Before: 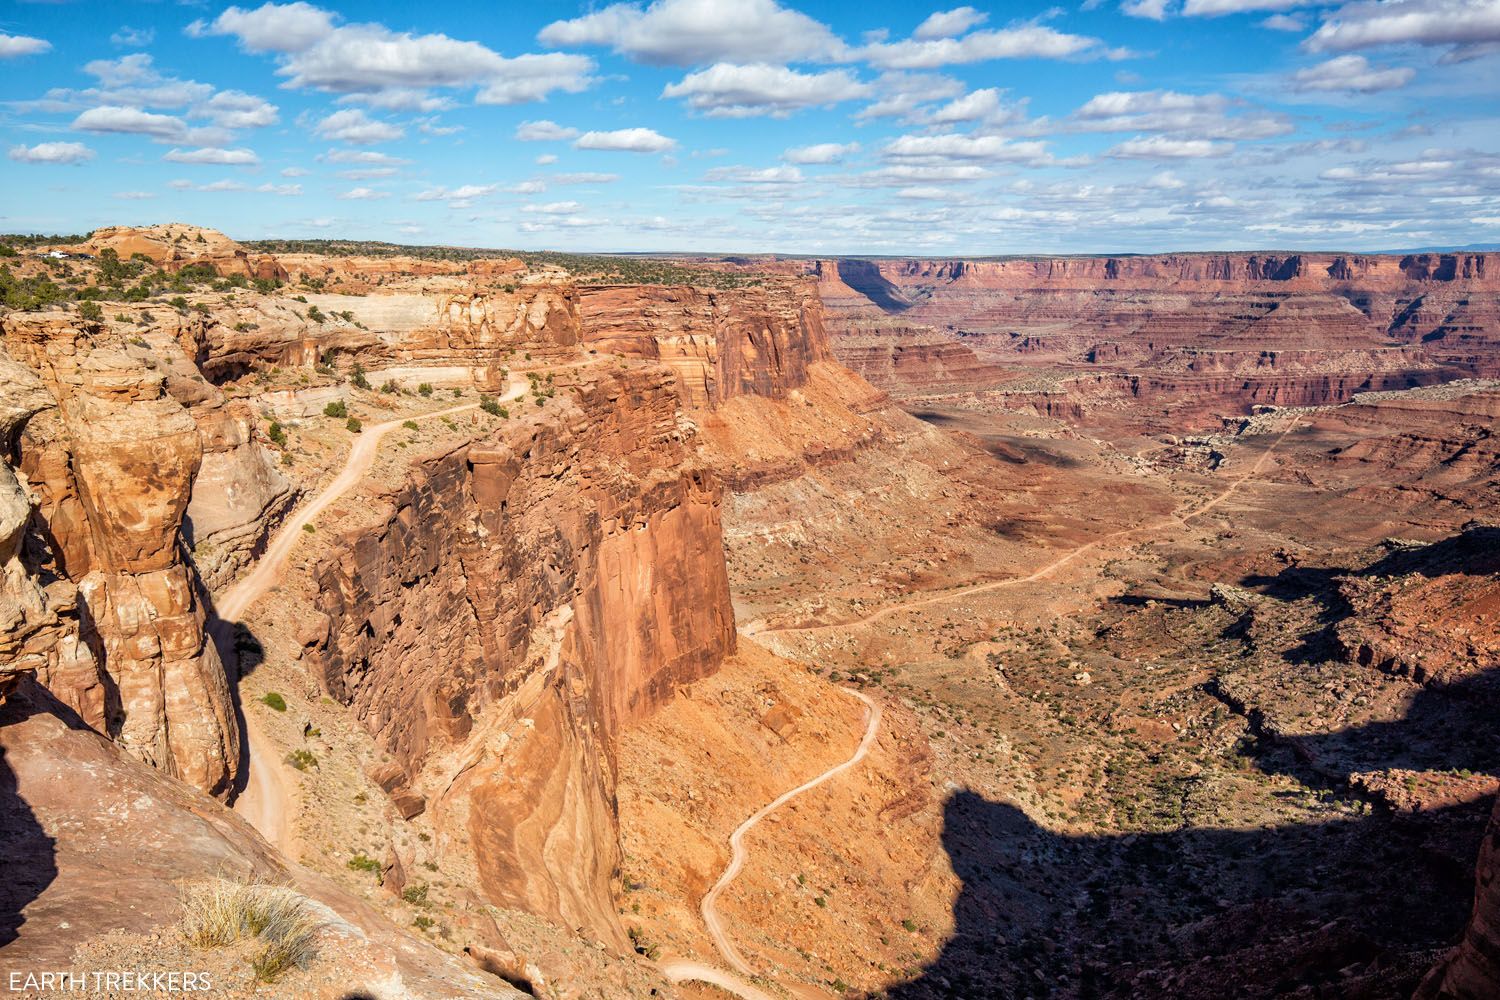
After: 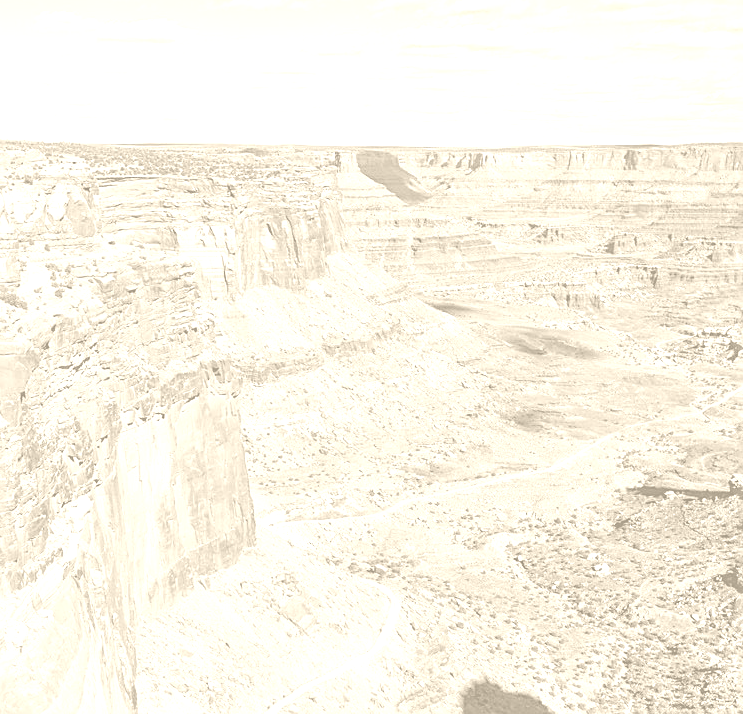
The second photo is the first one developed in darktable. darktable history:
colorize: hue 36°, saturation 71%, lightness 80.79%
crop: left 32.075%, top 10.976%, right 18.355%, bottom 17.596%
sharpen: on, module defaults
